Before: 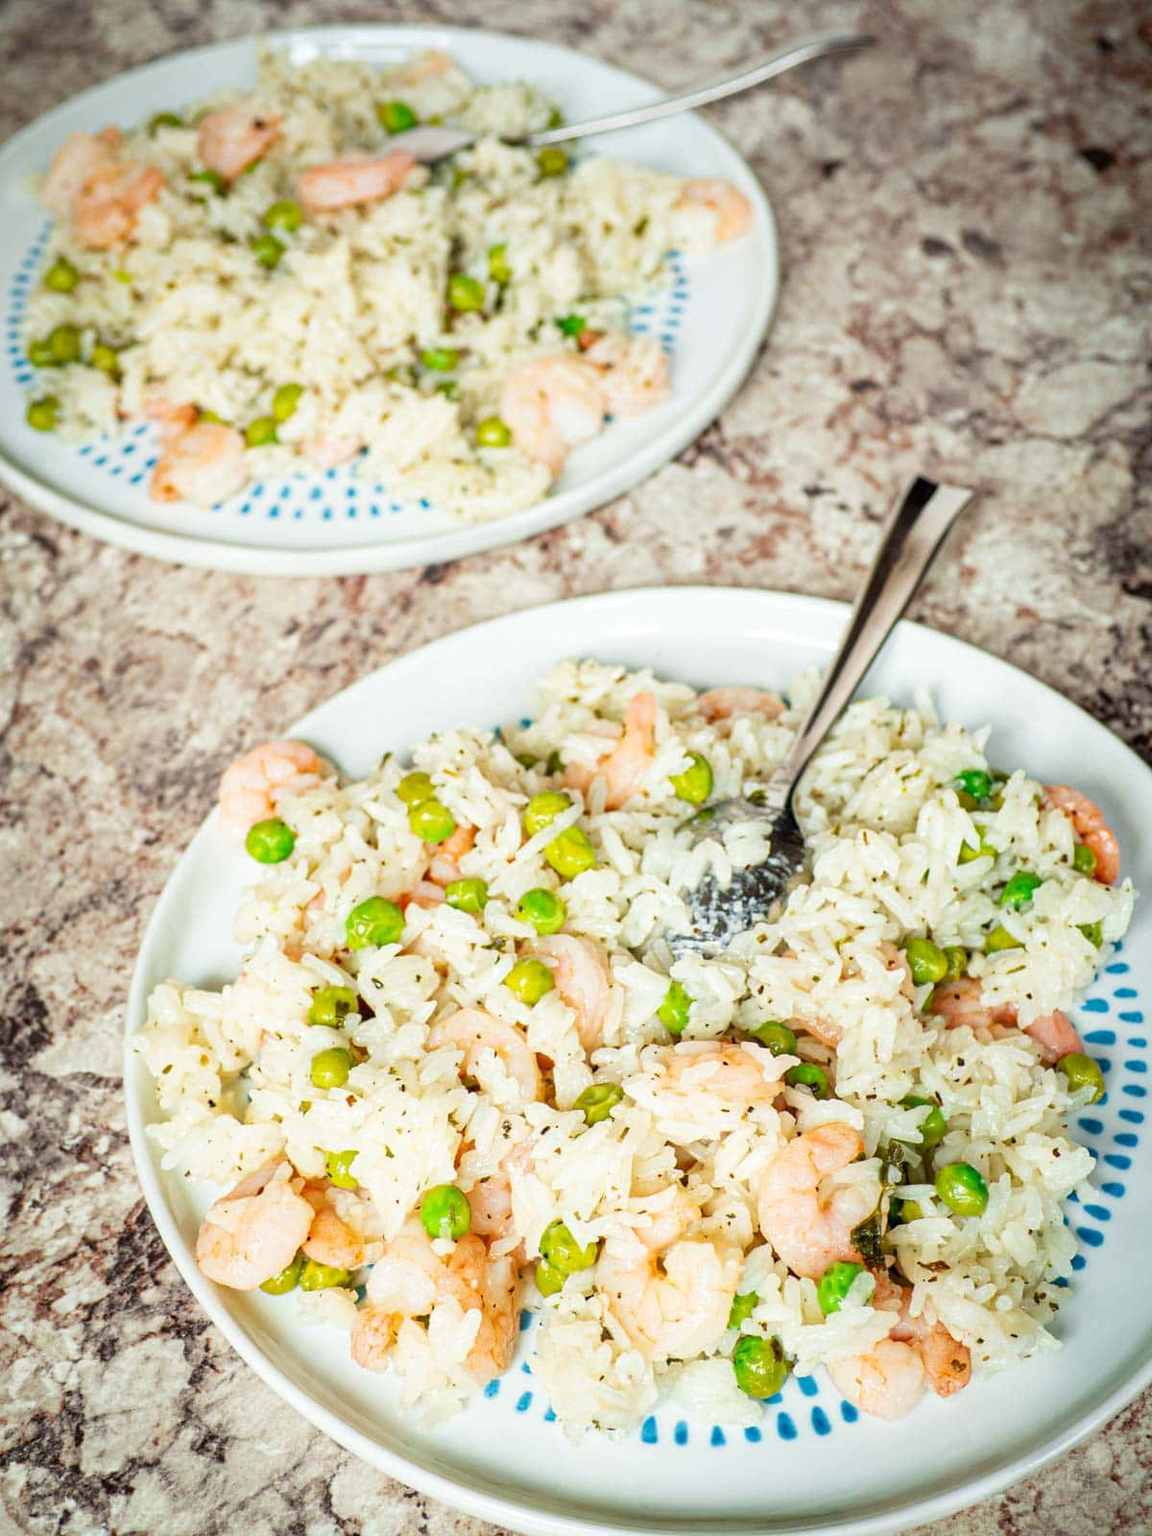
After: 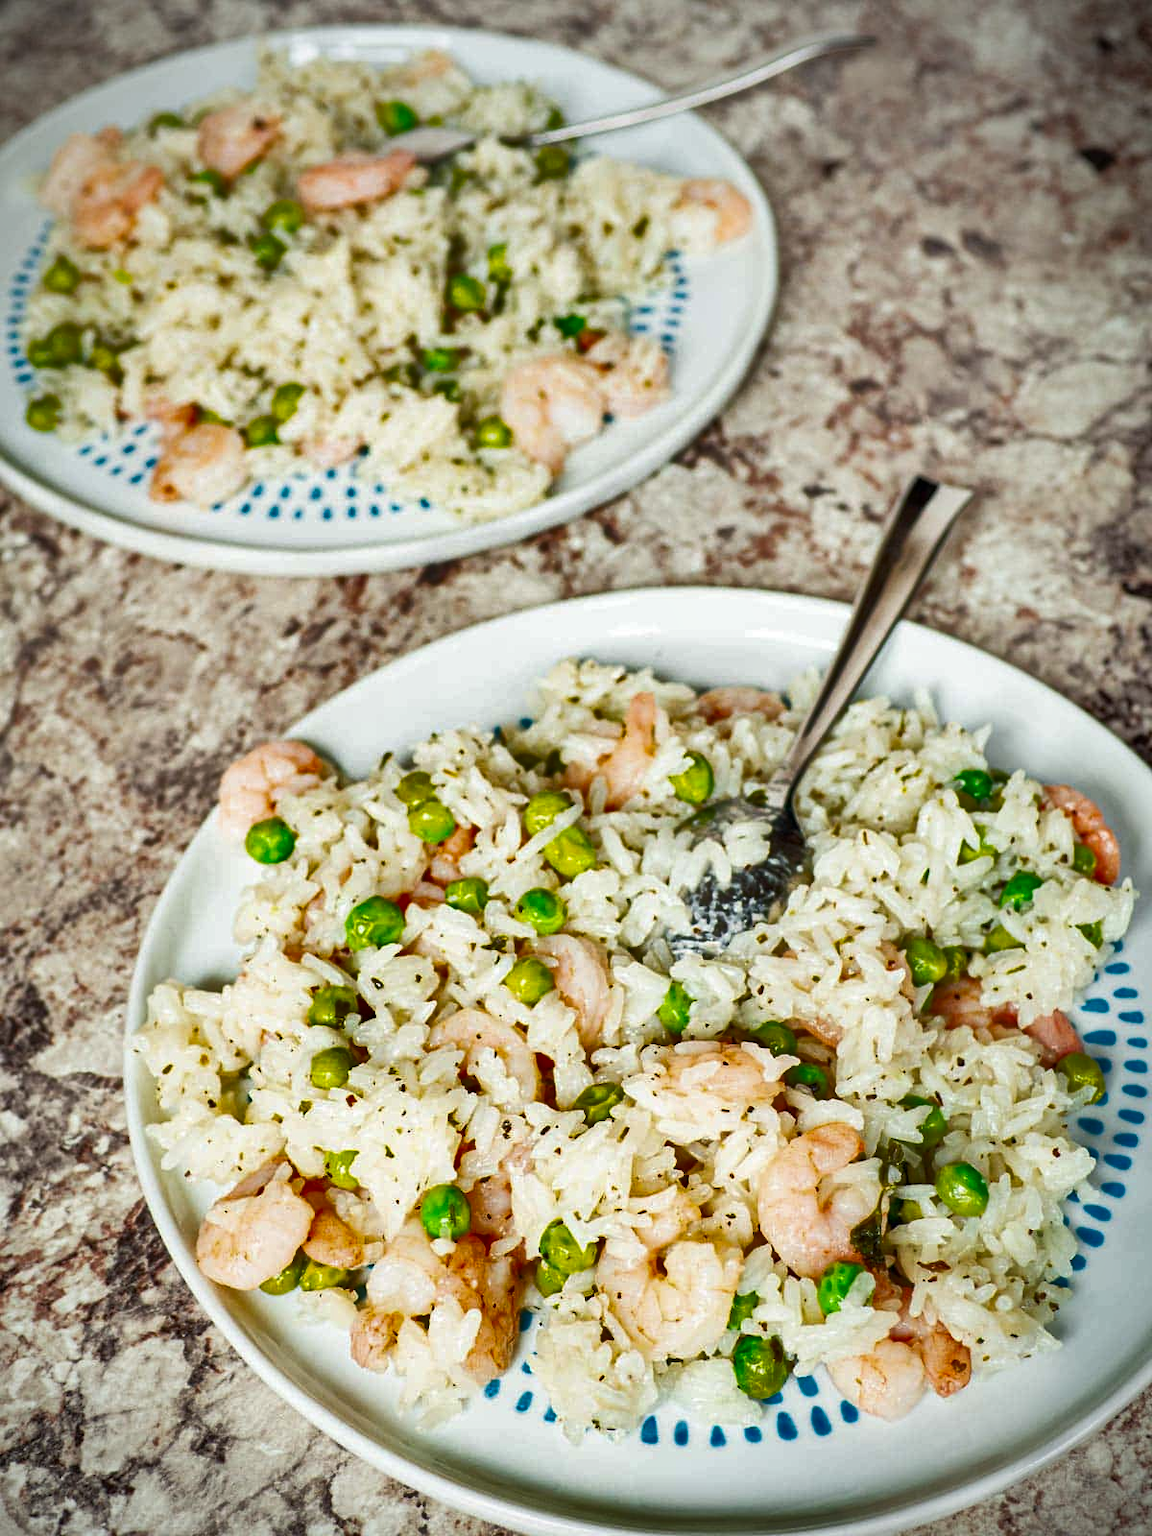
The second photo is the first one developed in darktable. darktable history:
shadows and highlights: shadows 30.63, highlights -63.22, shadows color adjustment 98%, highlights color adjustment 58.61%, soften with gaussian
vignetting: fall-off start 92.6%, brightness -0.52, saturation -0.51, center (-0.012, 0)
tone equalizer: on, module defaults
